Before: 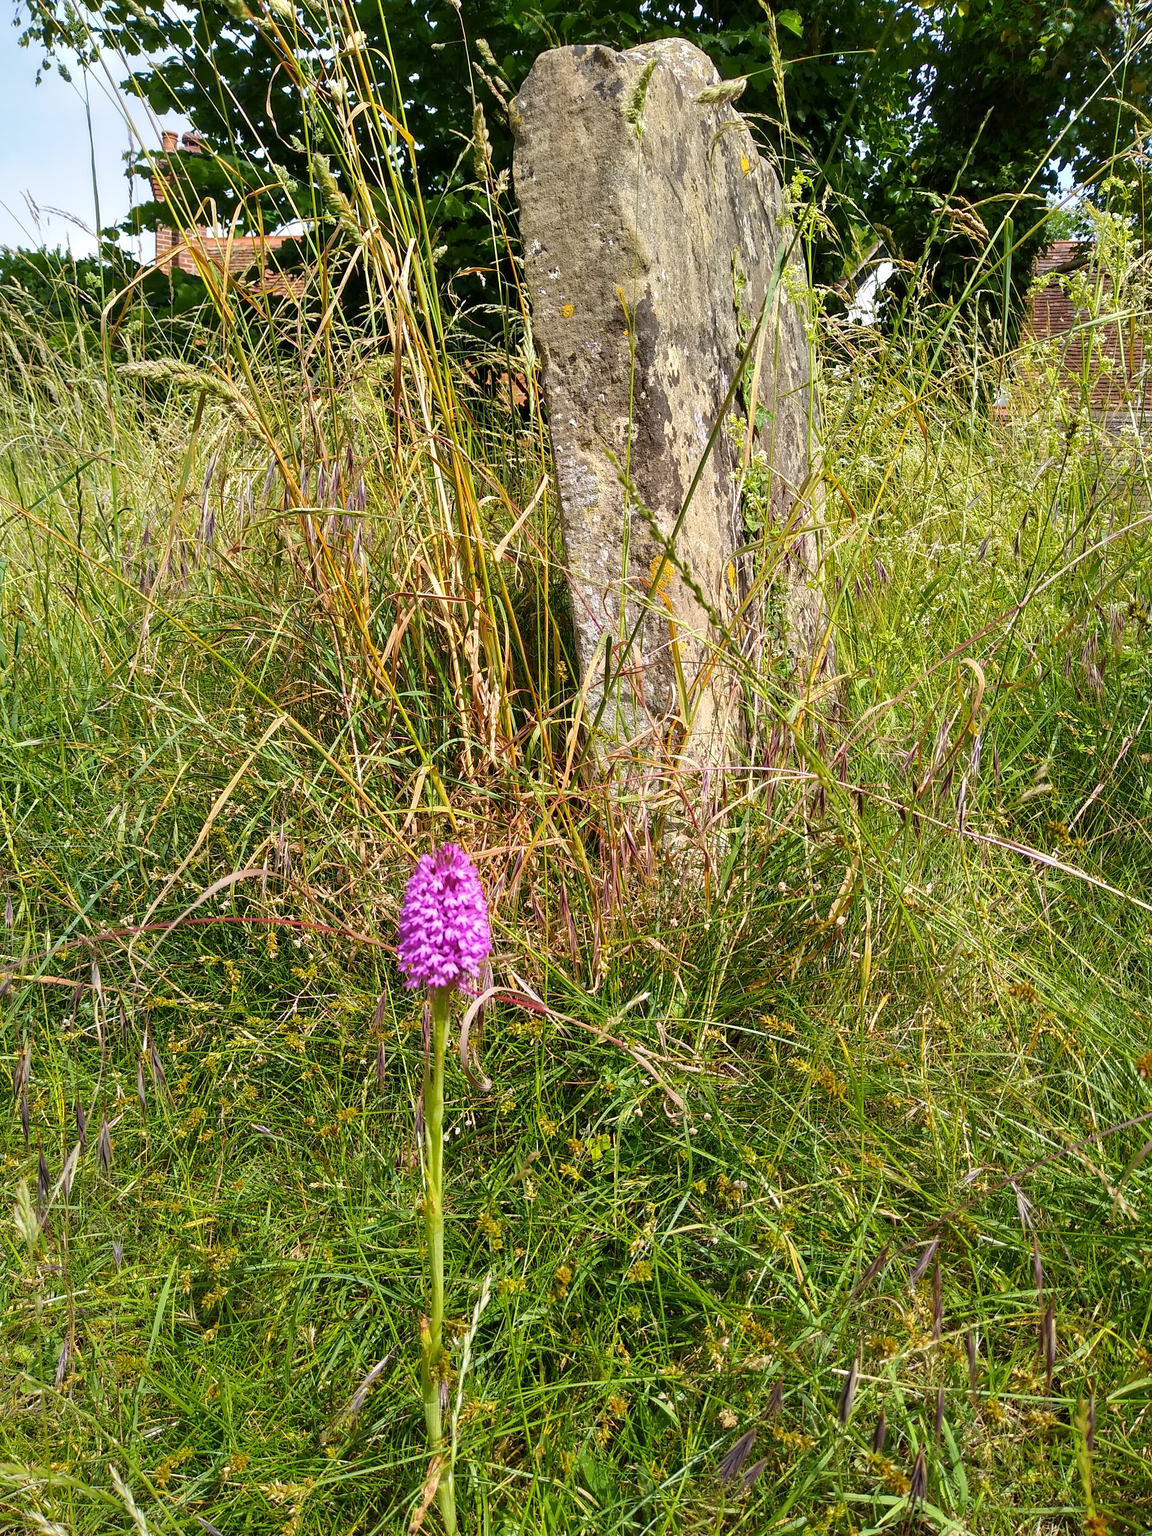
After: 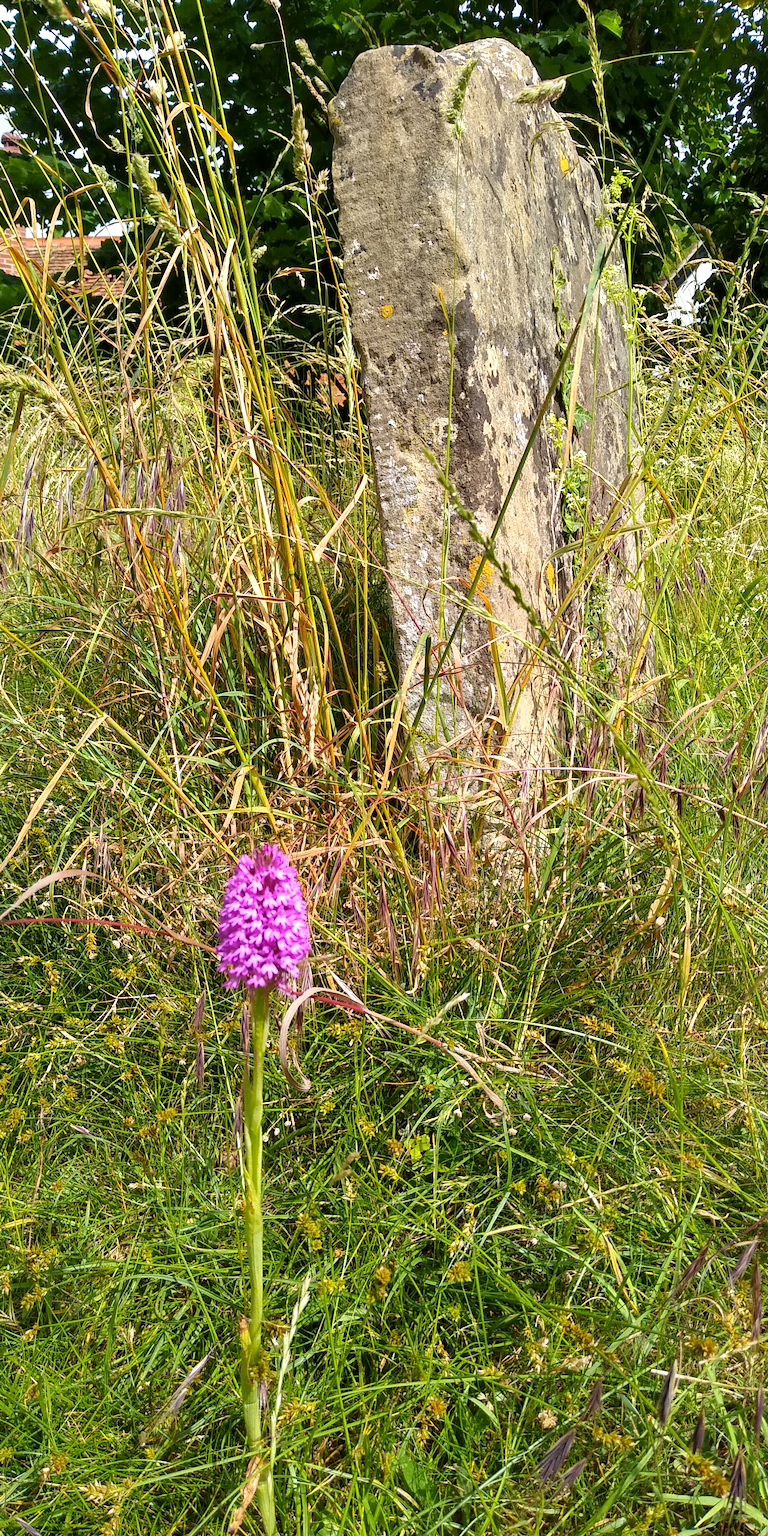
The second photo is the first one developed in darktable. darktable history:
crop and rotate: left 15.754%, right 17.579%
exposure: exposure 0.15 EV, compensate highlight preservation false
tone equalizer: on, module defaults
